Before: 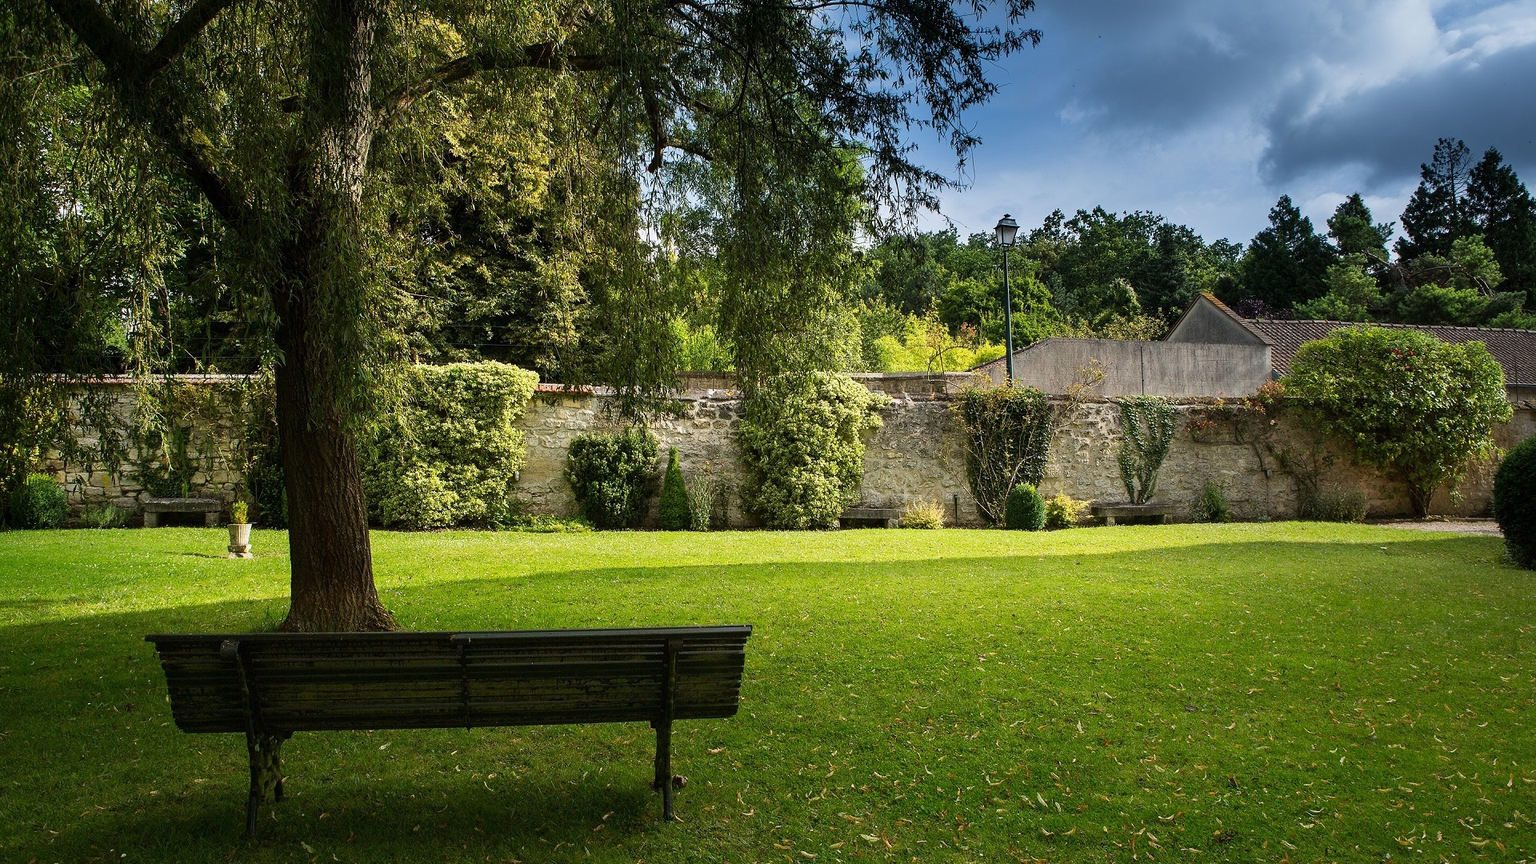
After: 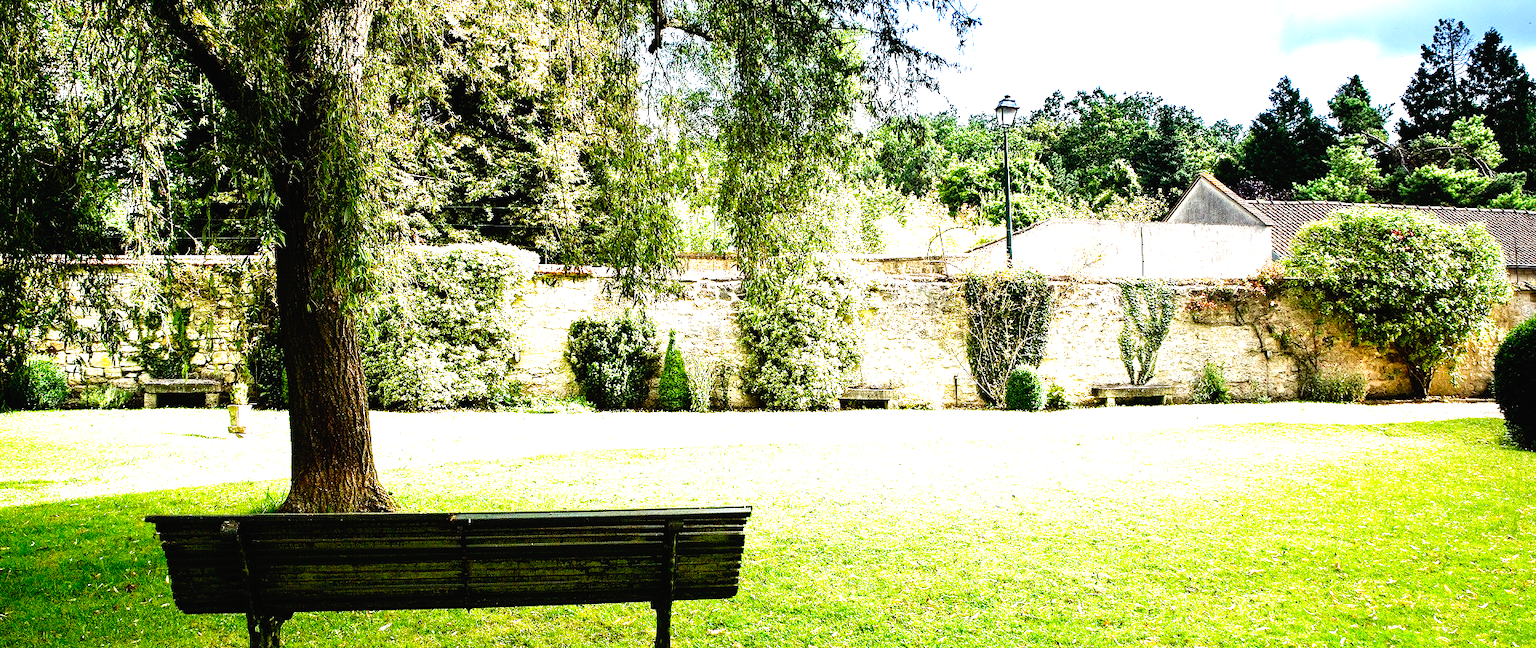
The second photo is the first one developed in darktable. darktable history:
tone curve: curves: ch0 [(0, 0) (0.003, 0.023) (0.011, 0.025) (0.025, 0.029) (0.044, 0.047) (0.069, 0.079) (0.1, 0.113) (0.136, 0.152) (0.177, 0.199) (0.224, 0.26) (0.277, 0.333) (0.335, 0.404) (0.399, 0.48) (0.468, 0.559) (0.543, 0.635) (0.623, 0.713) (0.709, 0.797) (0.801, 0.879) (0.898, 0.953) (1, 1)], preserve colors none
filmic rgb: black relative exposure -8.2 EV, white relative exposure 2.2 EV, threshold 3 EV, hardness 7.11, latitude 85.74%, contrast 1.696, highlights saturation mix -4%, shadows ↔ highlights balance -2.69%, preserve chrominance no, color science v5 (2021), contrast in shadows safe, contrast in highlights safe, enable highlight reconstruction true
exposure: black level correction 0.001, exposure 0.5 EV, compensate exposure bias true, compensate highlight preservation false
crop: top 13.819%, bottom 11.169%
